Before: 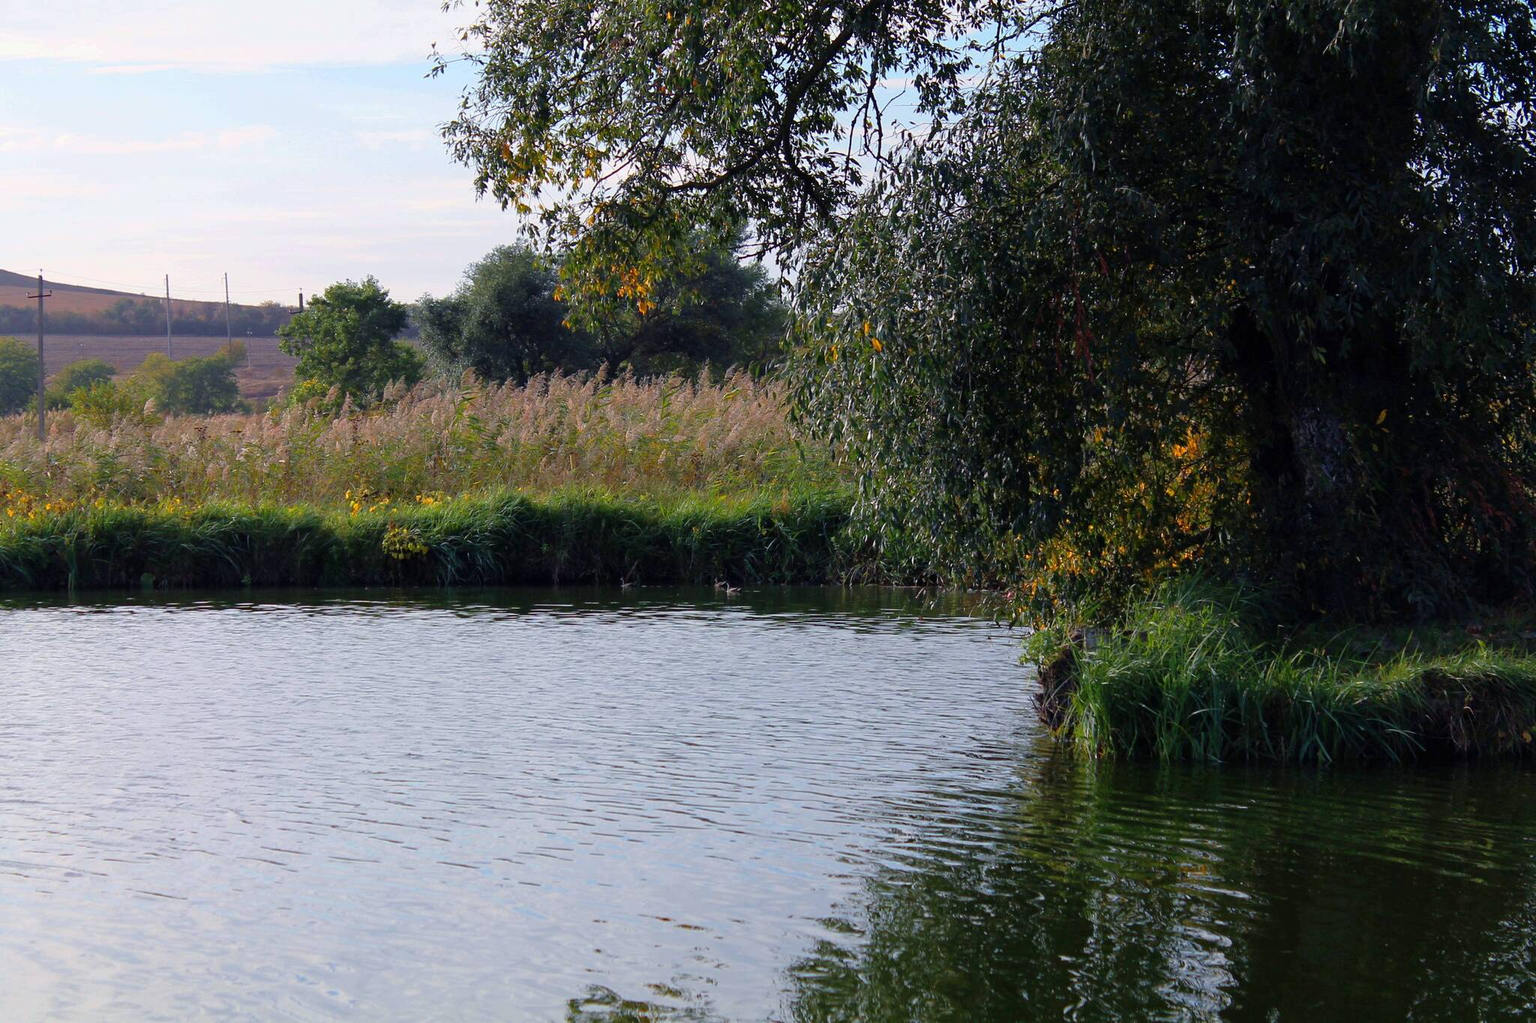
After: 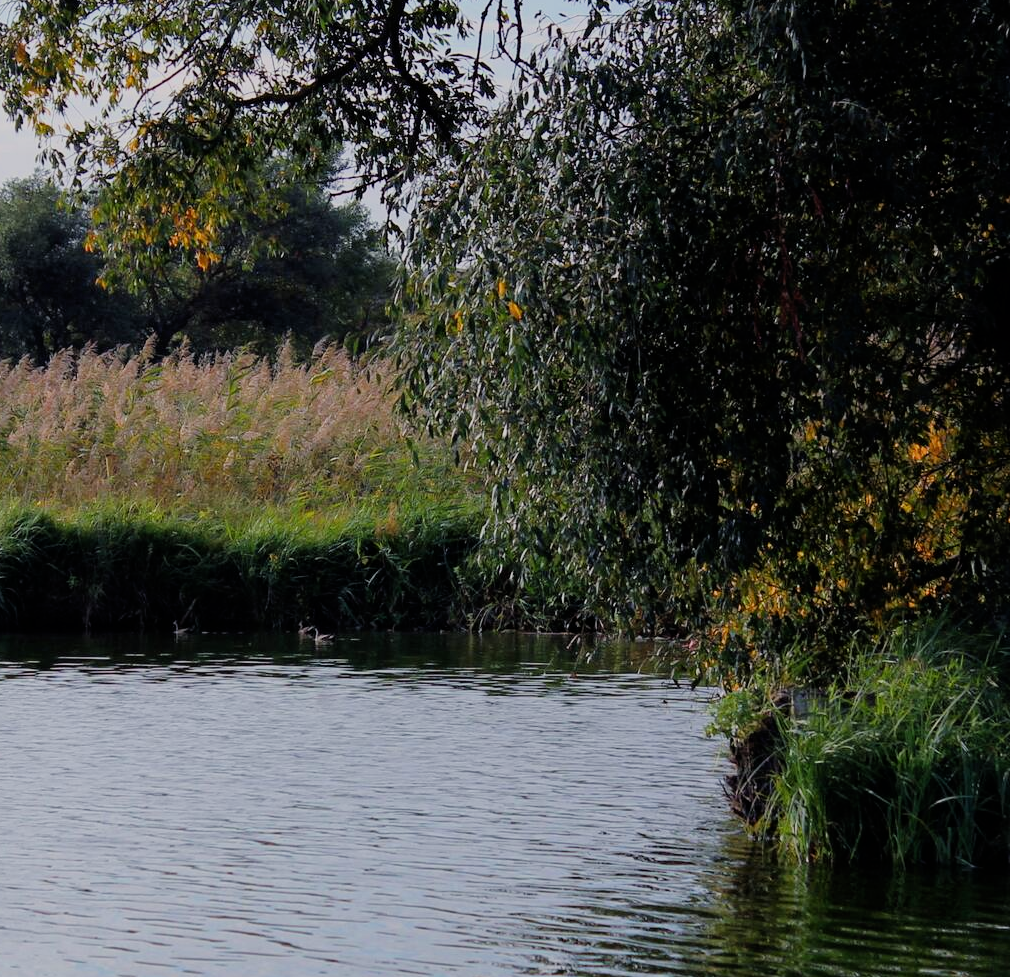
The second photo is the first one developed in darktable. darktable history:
crop: left 31.98%, top 10.955%, right 18.69%, bottom 17.357%
filmic rgb: black relative exposure -7.65 EV, white relative exposure 4.56 EV, threshold 5.98 EV, hardness 3.61, preserve chrominance max RGB, enable highlight reconstruction true
